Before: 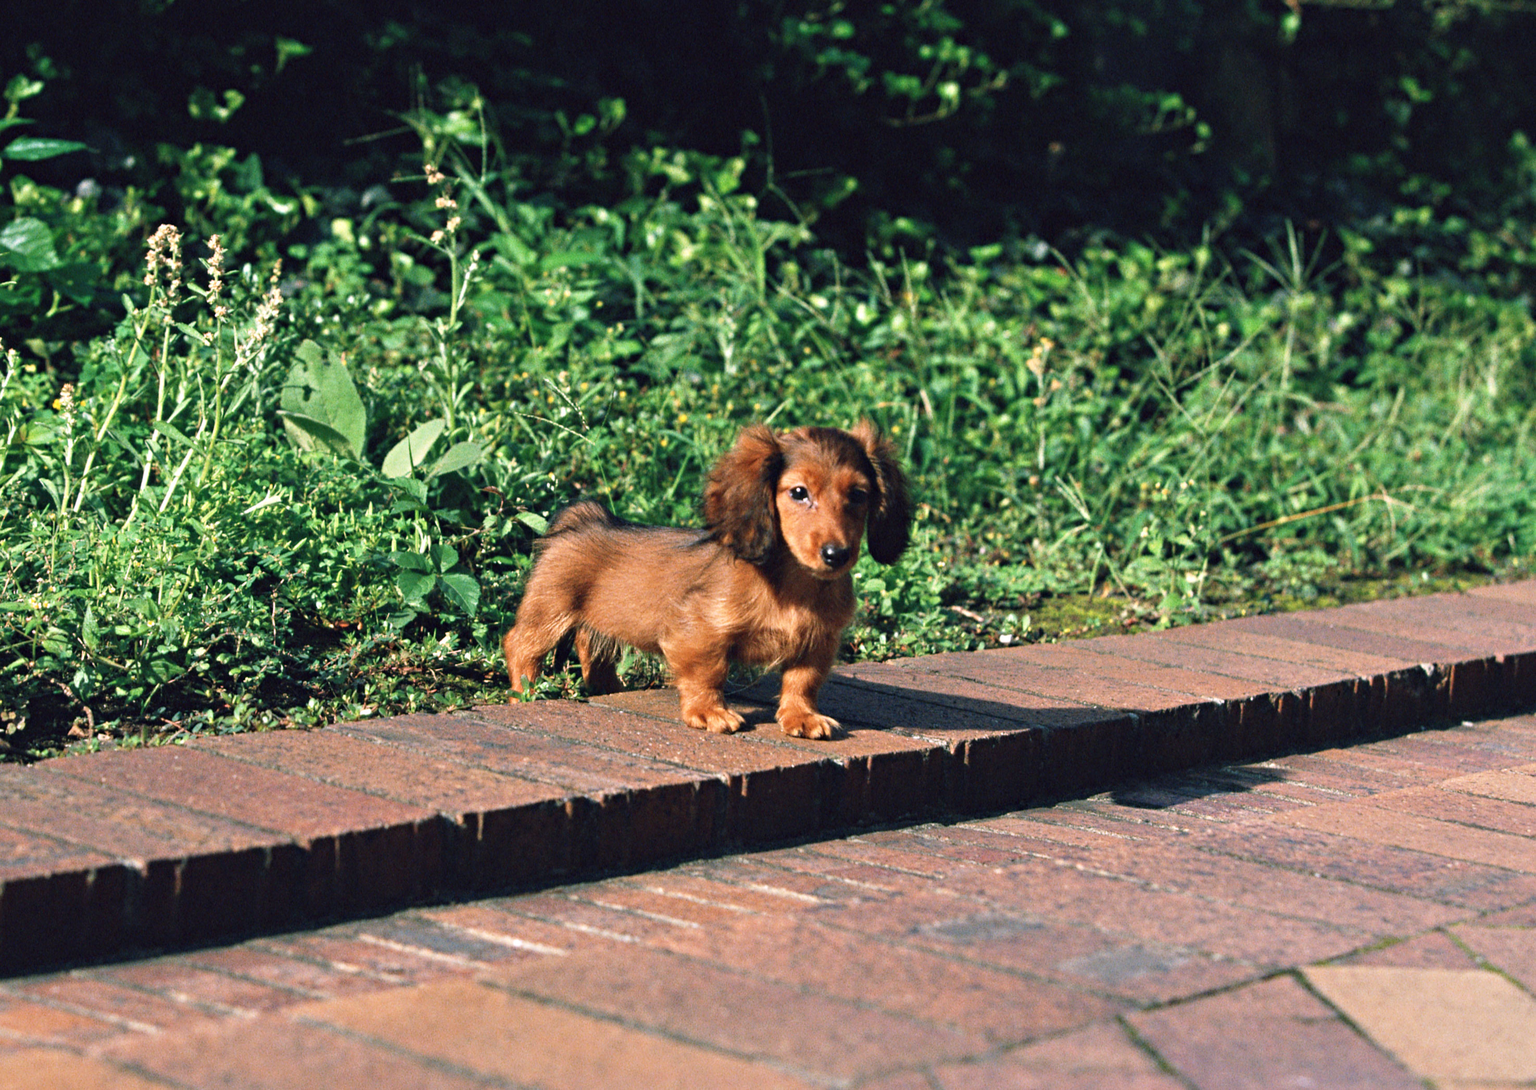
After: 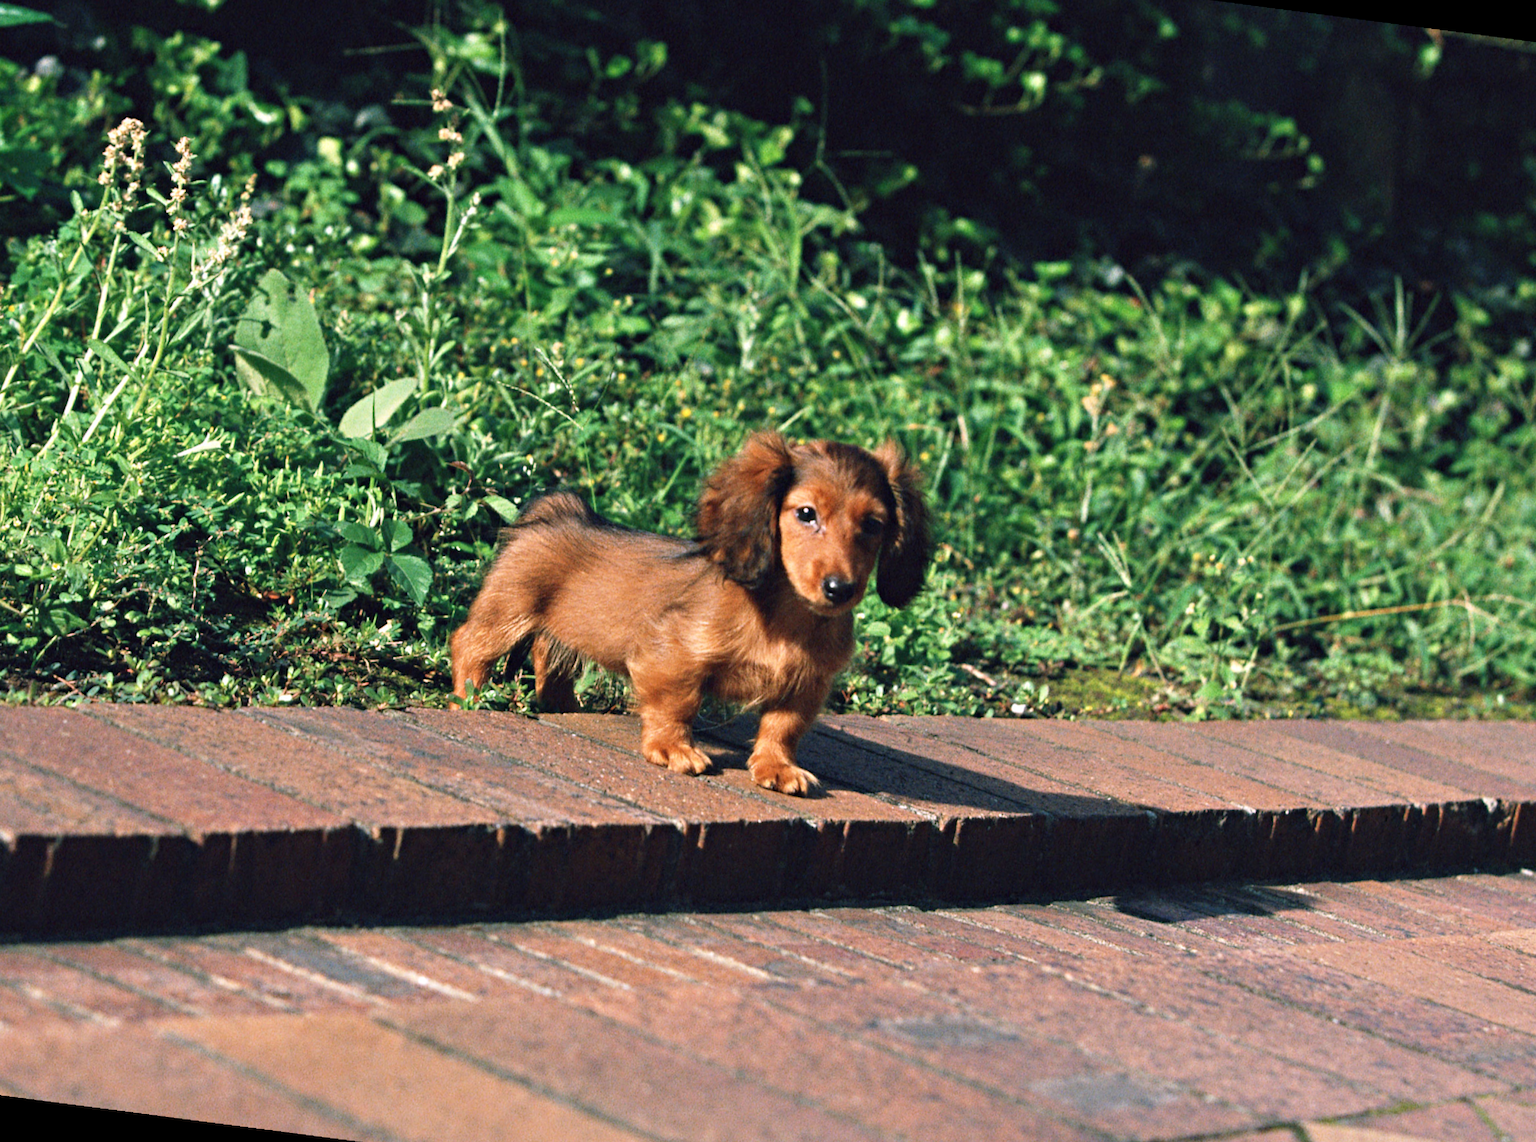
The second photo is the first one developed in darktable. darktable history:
crop and rotate: angle -3.27°, left 5.211%, top 5.211%, right 4.607%, bottom 4.607%
rotate and perspective: rotation 4.1°, automatic cropping off
